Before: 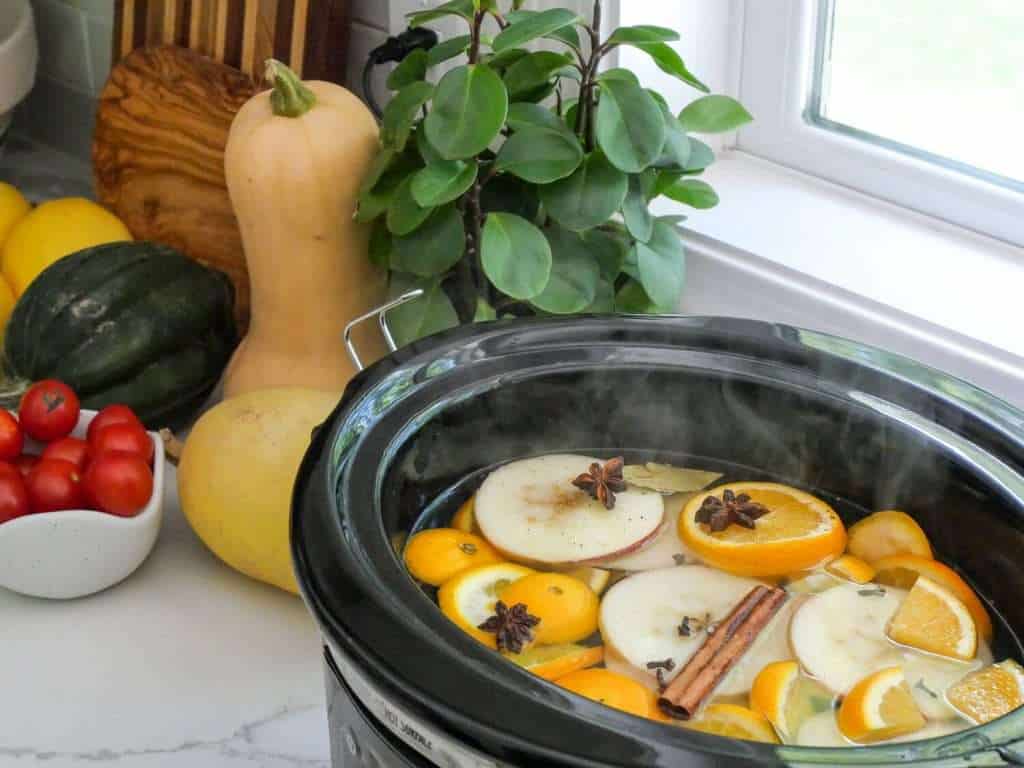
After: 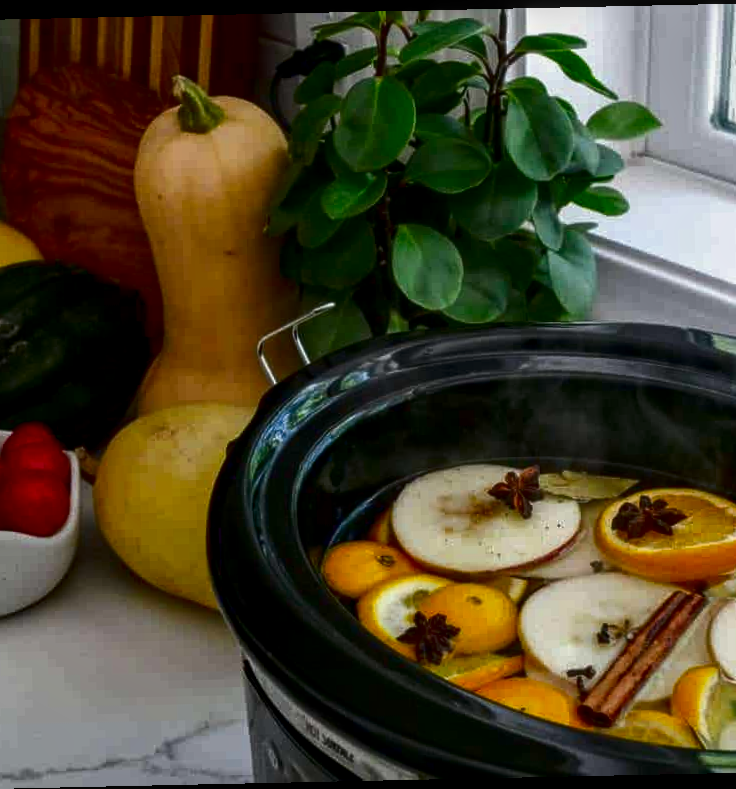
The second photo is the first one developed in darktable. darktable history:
local contrast: on, module defaults
contrast brightness saturation: contrast 0.09, brightness -0.59, saturation 0.17
rotate and perspective: rotation -1.24°, automatic cropping off
crop and rotate: left 9.061%, right 20.142%
